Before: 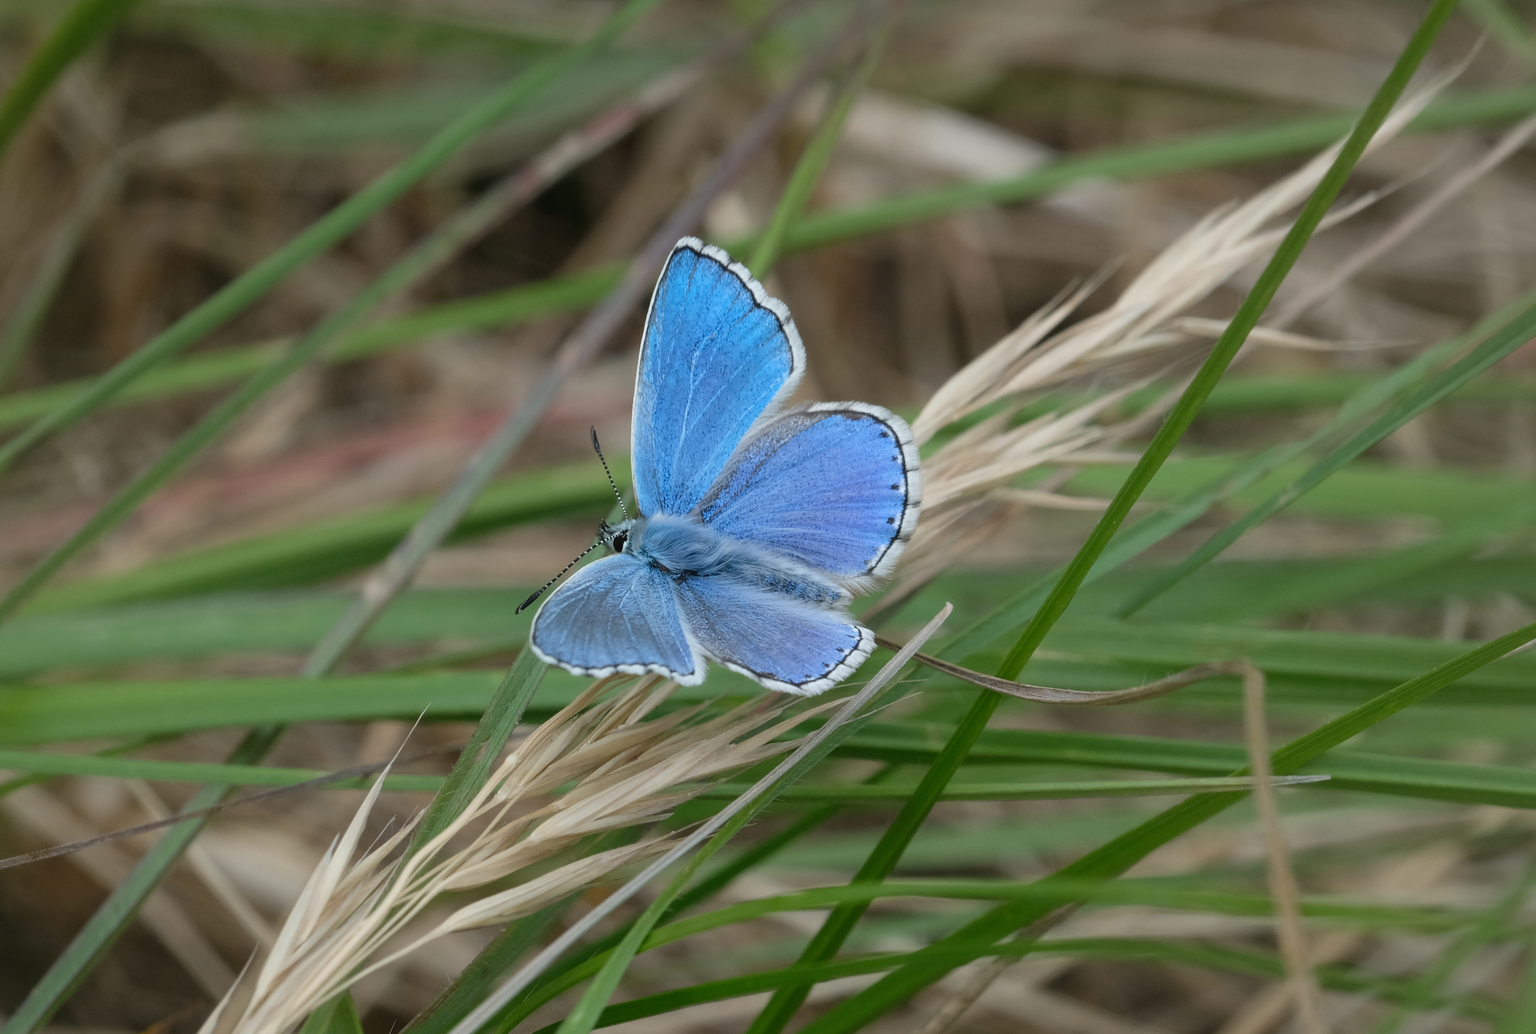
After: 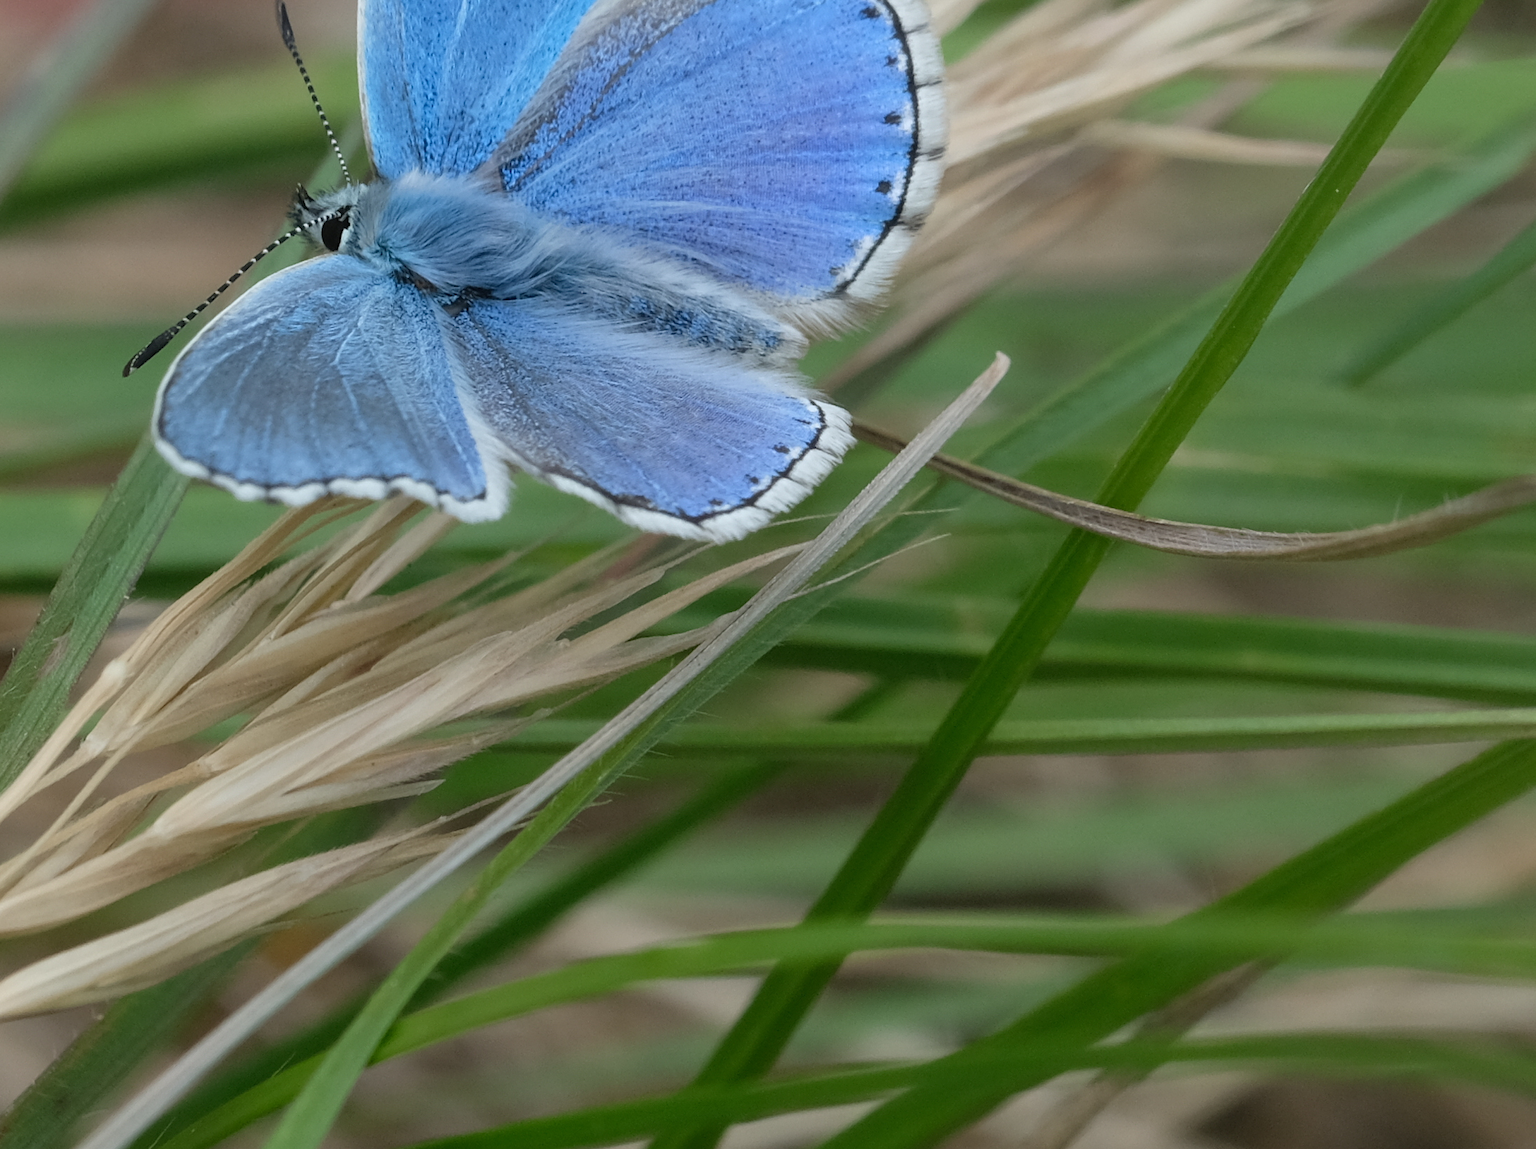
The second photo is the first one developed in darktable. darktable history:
crop: left 29.612%, top 41.479%, right 20.976%, bottom 3.514%
